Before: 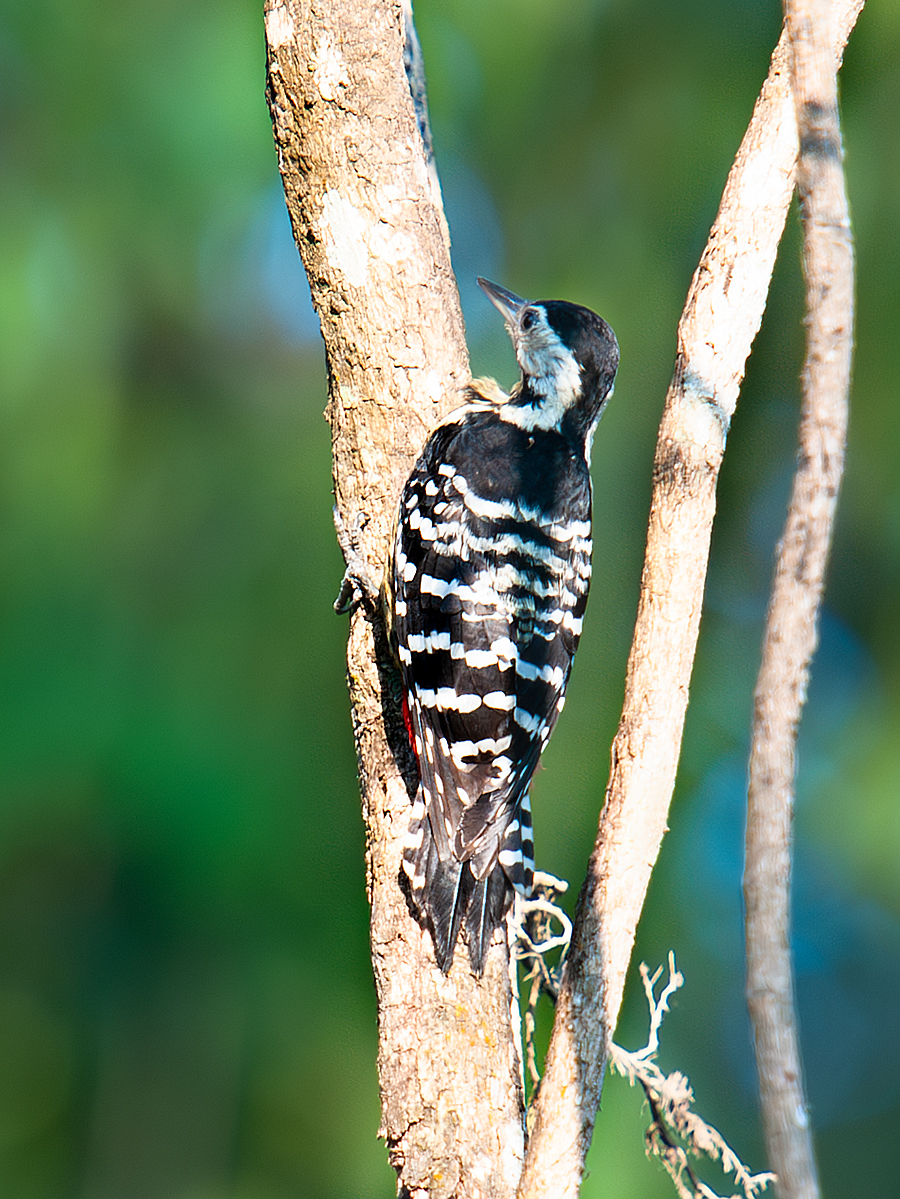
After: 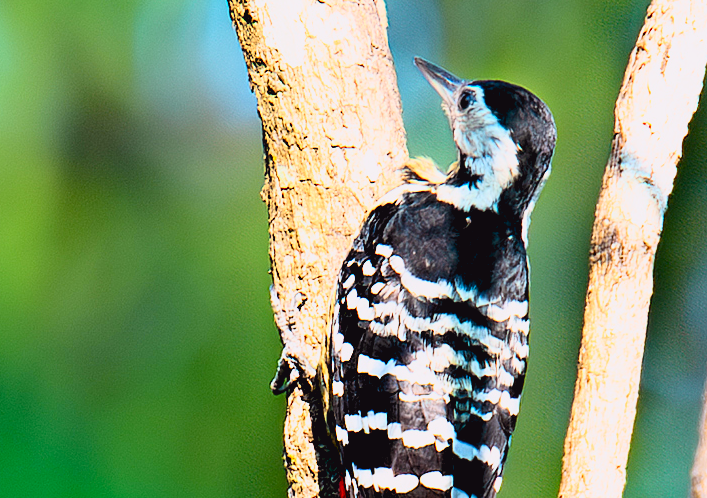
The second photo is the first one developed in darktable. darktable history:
tone curve: curves: ch0 [(0, 0.031) (0.145, 0.106) (0.319, 0.269) (0.495, 0.544) (0.707, 0.833) (0.859, 0.931) (1, 0.967)]; ch1 [(0, 0) (0.279, 0.218) (0.424, 0.411) (0.495, 0.504) (0.538, 0.55) (0.578, 0.595) (0.707, 0.778) (1, 1)]; ch2 [(0, 0) (0.125, 0.089) (0.353, 0.329) (0.436, 0.432) (0.552, 0.554) (0.615, 0.674) (1, 1)], color space Lab, independent channels, preserve colors none
crop: left 7.036%, top 18.398%, right 14.379%, bottom 40.043%
rgb levels: preserve colors sum RGB, levels [[0.038, 0.433, 0.934], [0, 0.5, 1], [0, 0.5, 1]]
